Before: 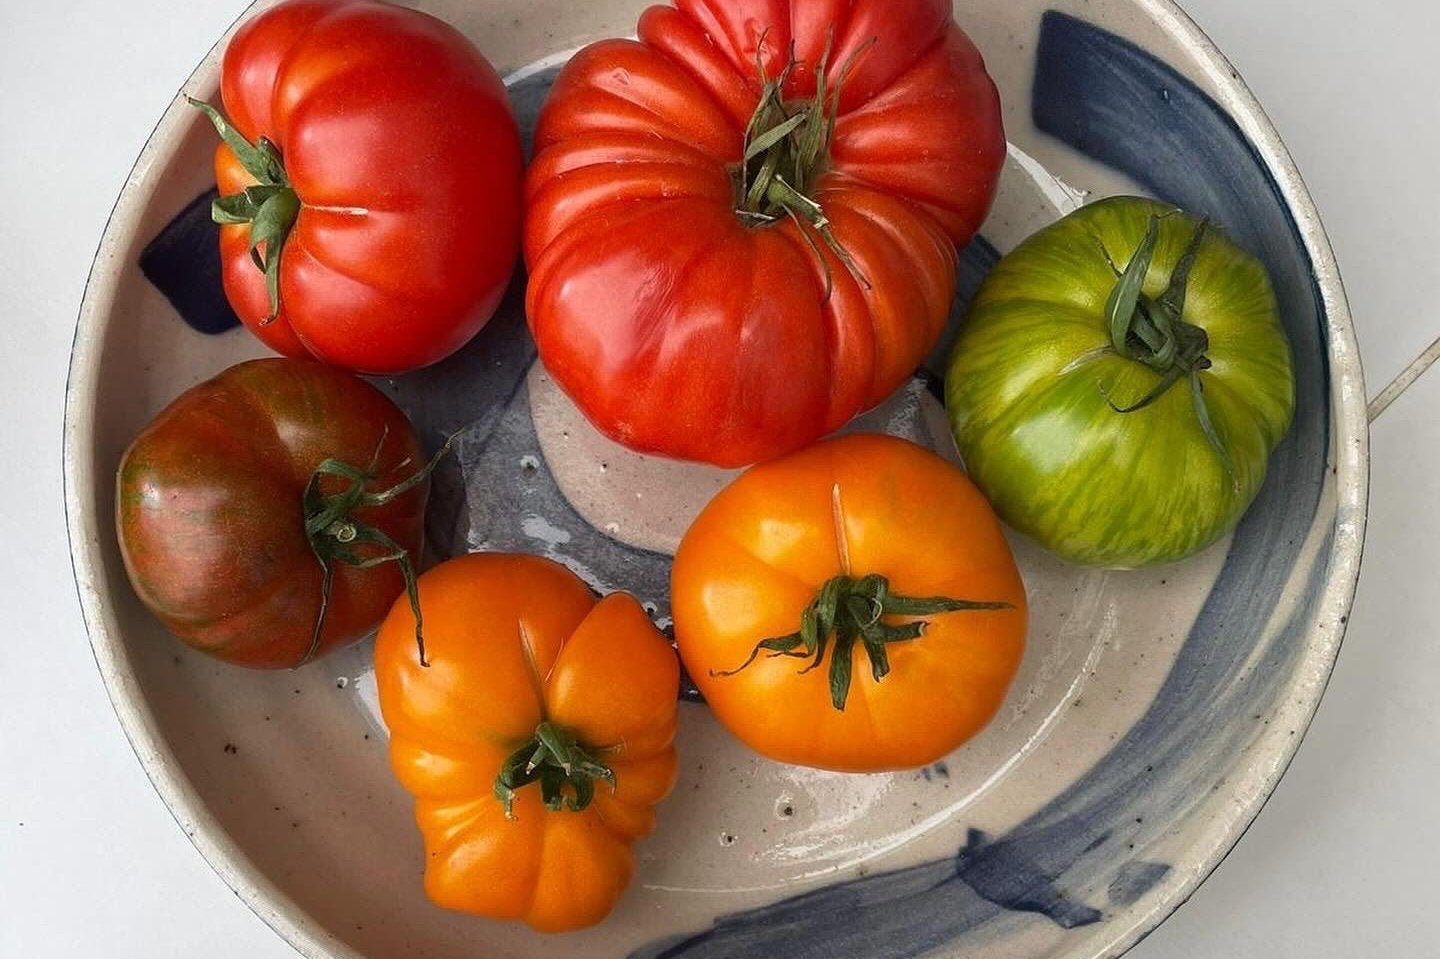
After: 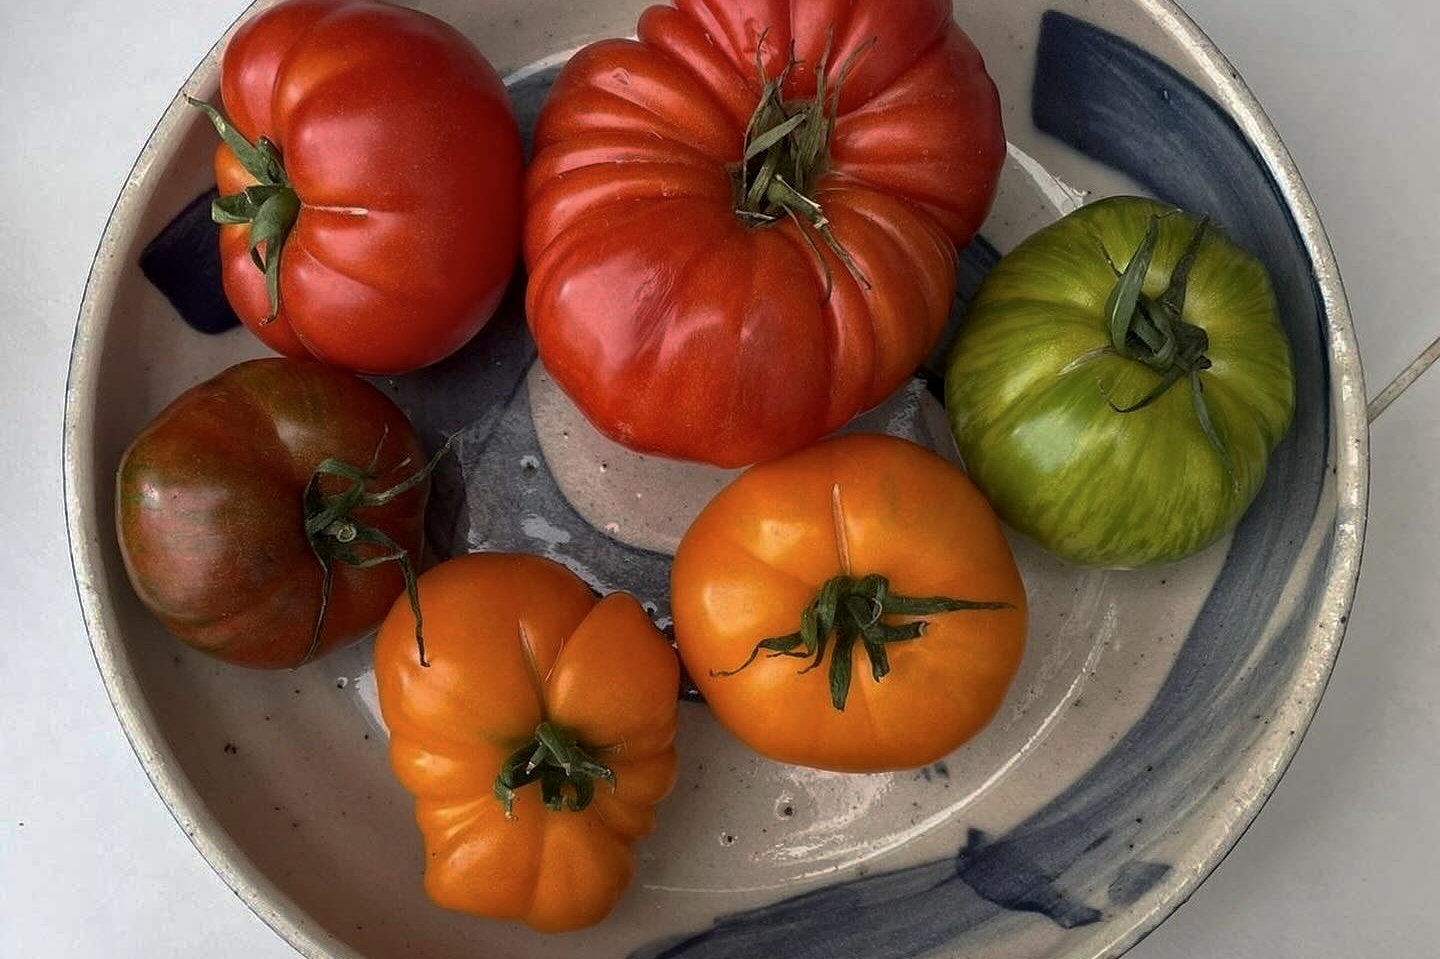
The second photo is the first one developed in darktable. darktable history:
base curve: curves: ch0 [(0, 0) (0.595, 0.418) (1, 1)], preserve colors none
color zones: curves: ch0 [(0, 0.613) (0.01, 0.613) (0.245, 0.448) (0.498, 0.529) (0.642, 0.665) (0.879, 0.777) (0.99, 0.613)]; ch1 [(0, 0) (0.143, 0) (0.286, 0) (0.429, 0) (0.571, 0) (0.714, 0) (0.857, 0)], mix -93.41%
local contrast: mode bilateral grid, contrast 20, coarseness 50, detail 120%, midtone range 0.2
